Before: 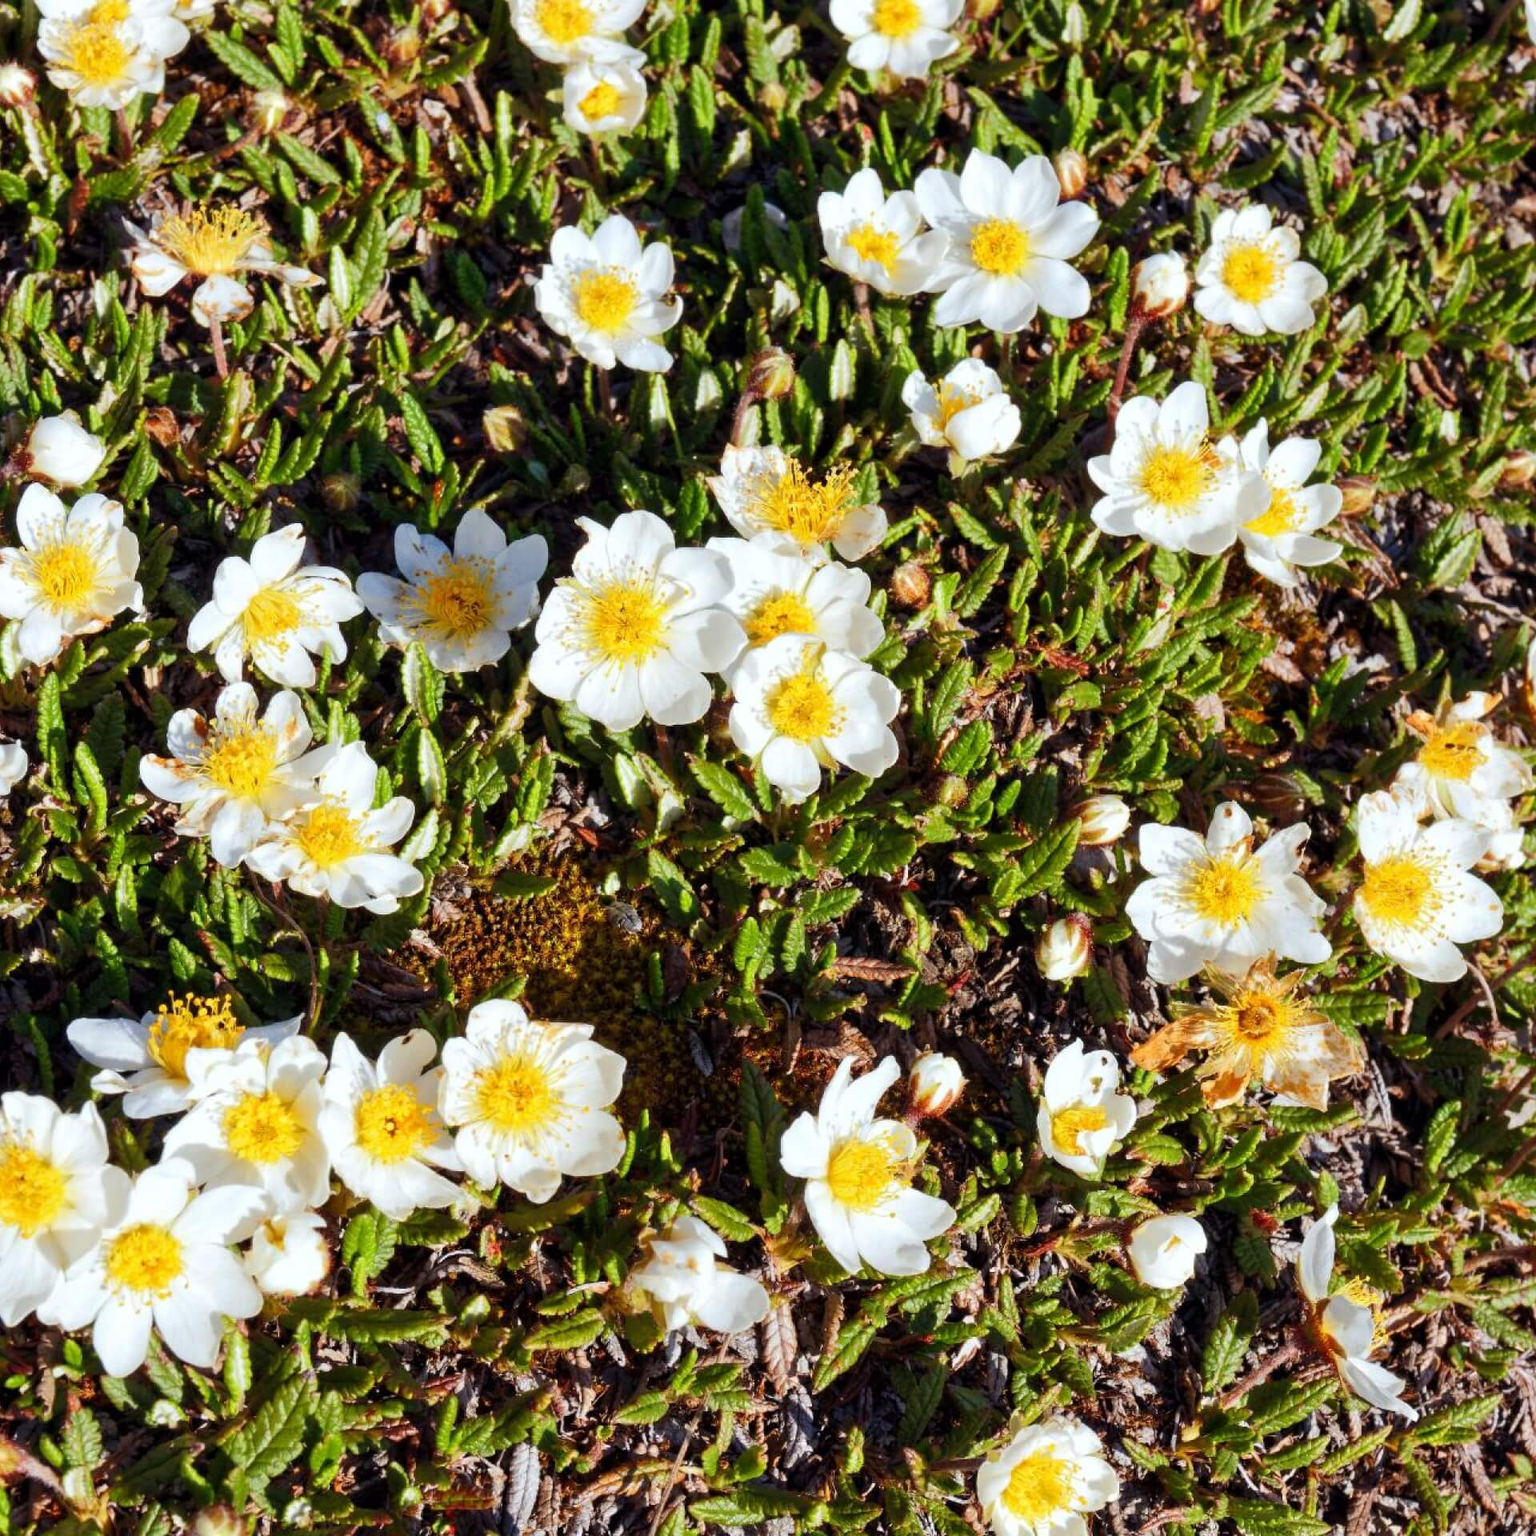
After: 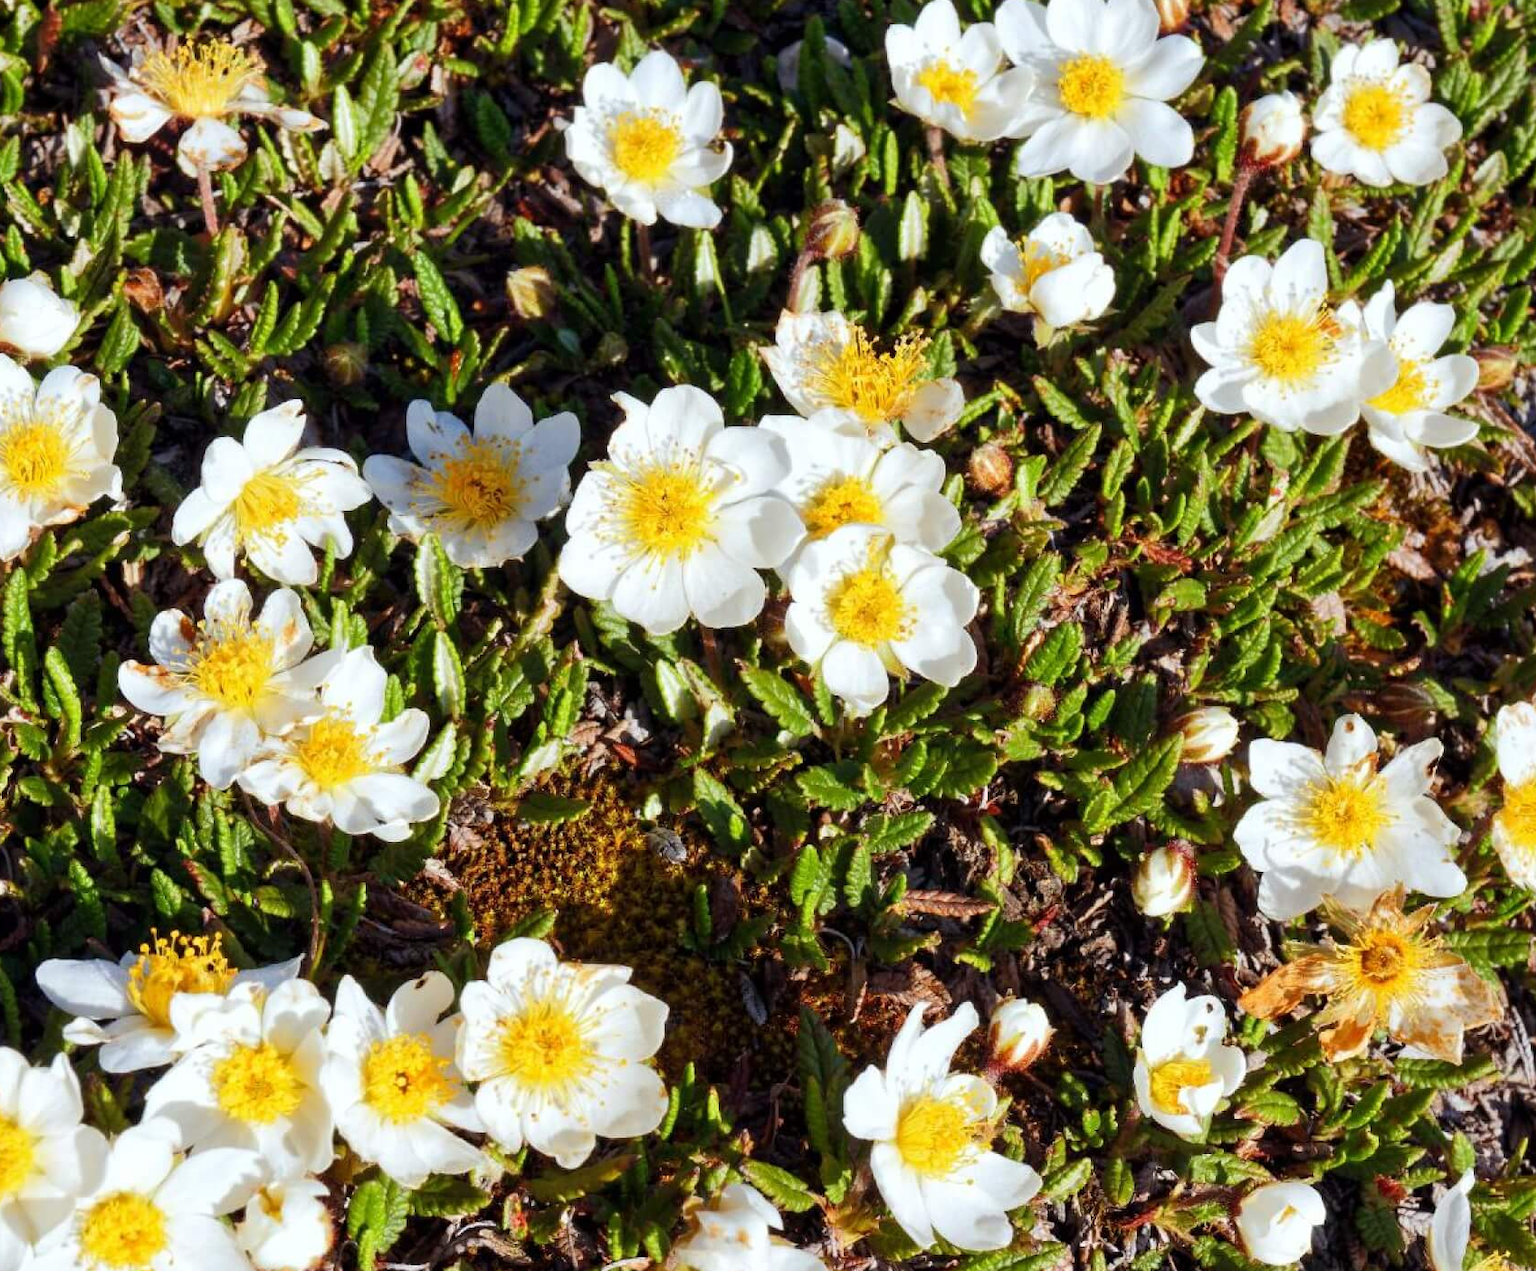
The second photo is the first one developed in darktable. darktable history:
exposure: compensate highlight preservation false
crop and rotate: left 2.325%, top 11.118%, right 9.241%, bottom 15.672%
